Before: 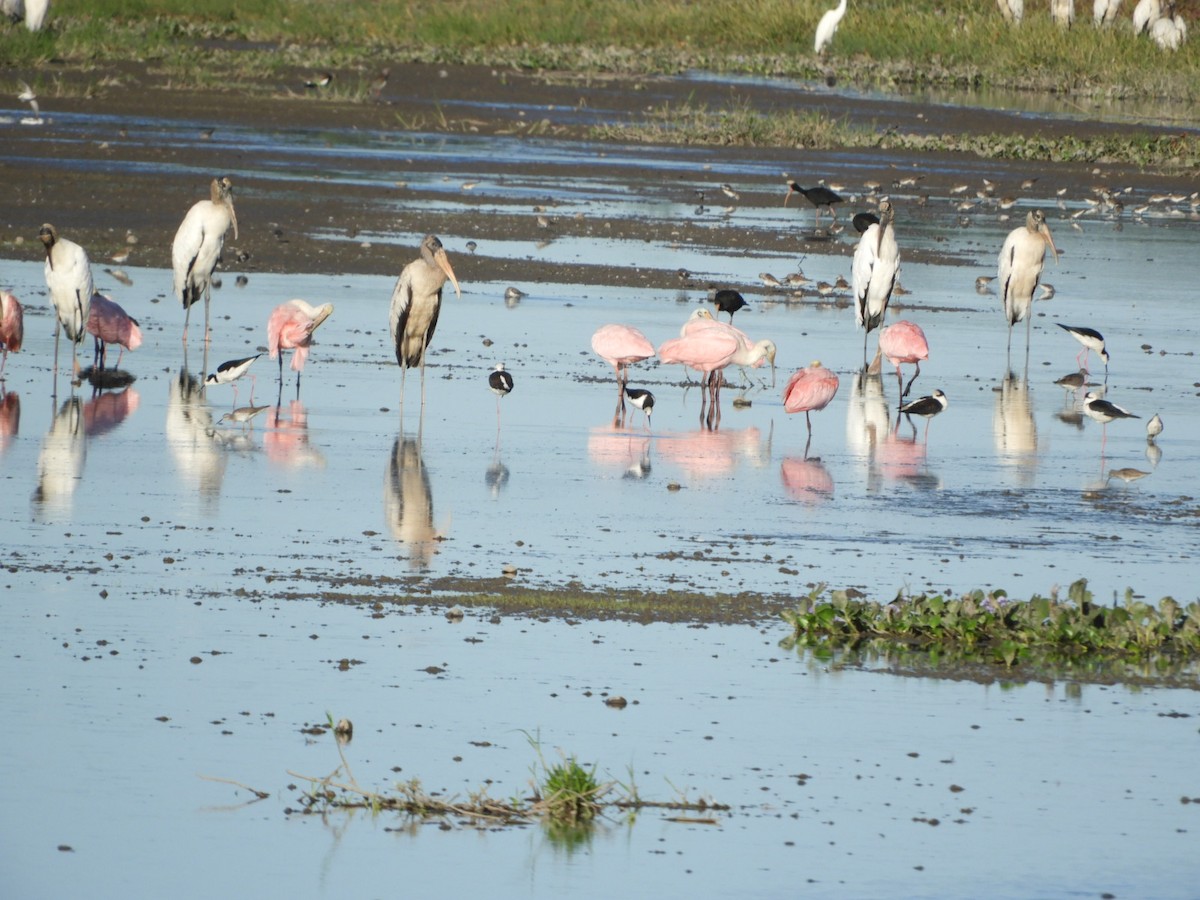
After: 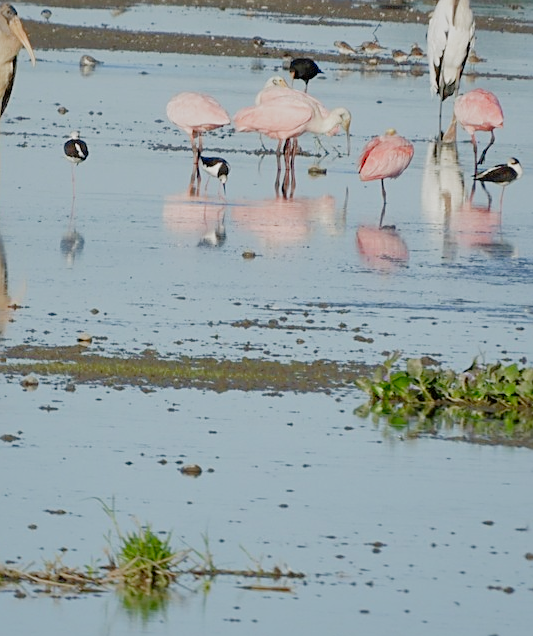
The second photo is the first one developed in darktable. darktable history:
filmic rgb: black relative exposure -7.72 EV, white relative exposure 4.36 EV, threshold 5.99 EV, hardness 3.75, latitude 38.5%, contrast 0.982, highlights saturation mix 9.4%, shadows ↔ highlights balance 4%, preserve chrominance no, color science v4 (2020), contrast in shadows soft, enable highlight reconstruction true
crop: left 35.456%, top 25.823%, right 20.108%, bottom 3.441%
exposure: exposure 0.176 EV, compensate exposure bias true, compensate highlight preservation false
sharpen: on, module defaults
shadows and highlights: on, module defaults
